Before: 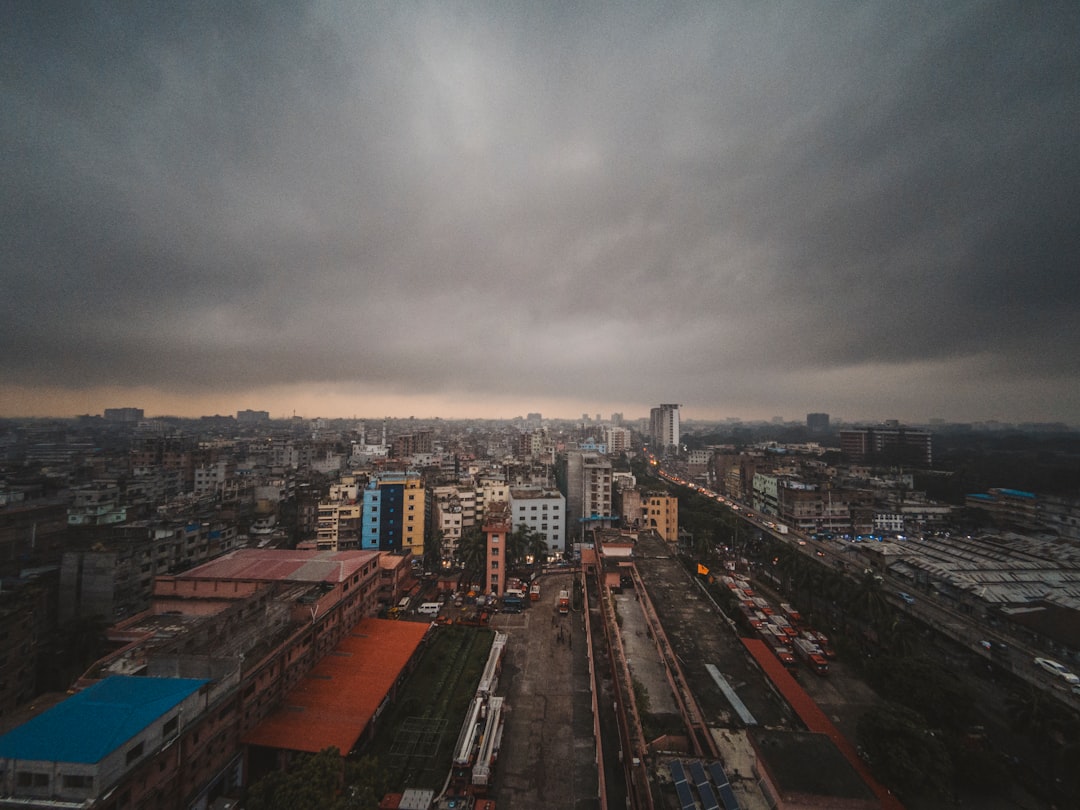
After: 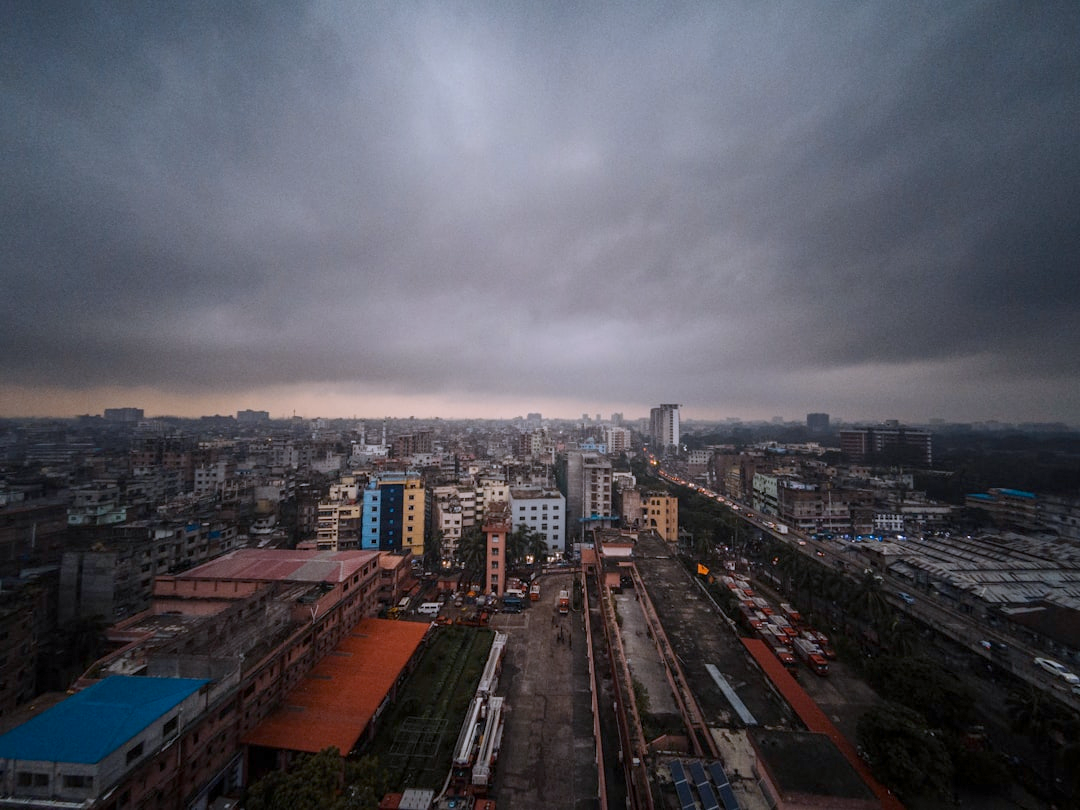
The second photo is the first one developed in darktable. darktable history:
white balance: red 0.967, blue 1.119, emerald 0.756
exposure: black level correction 0.007, exposure 0.093 EV, compensate highlight preservation false
